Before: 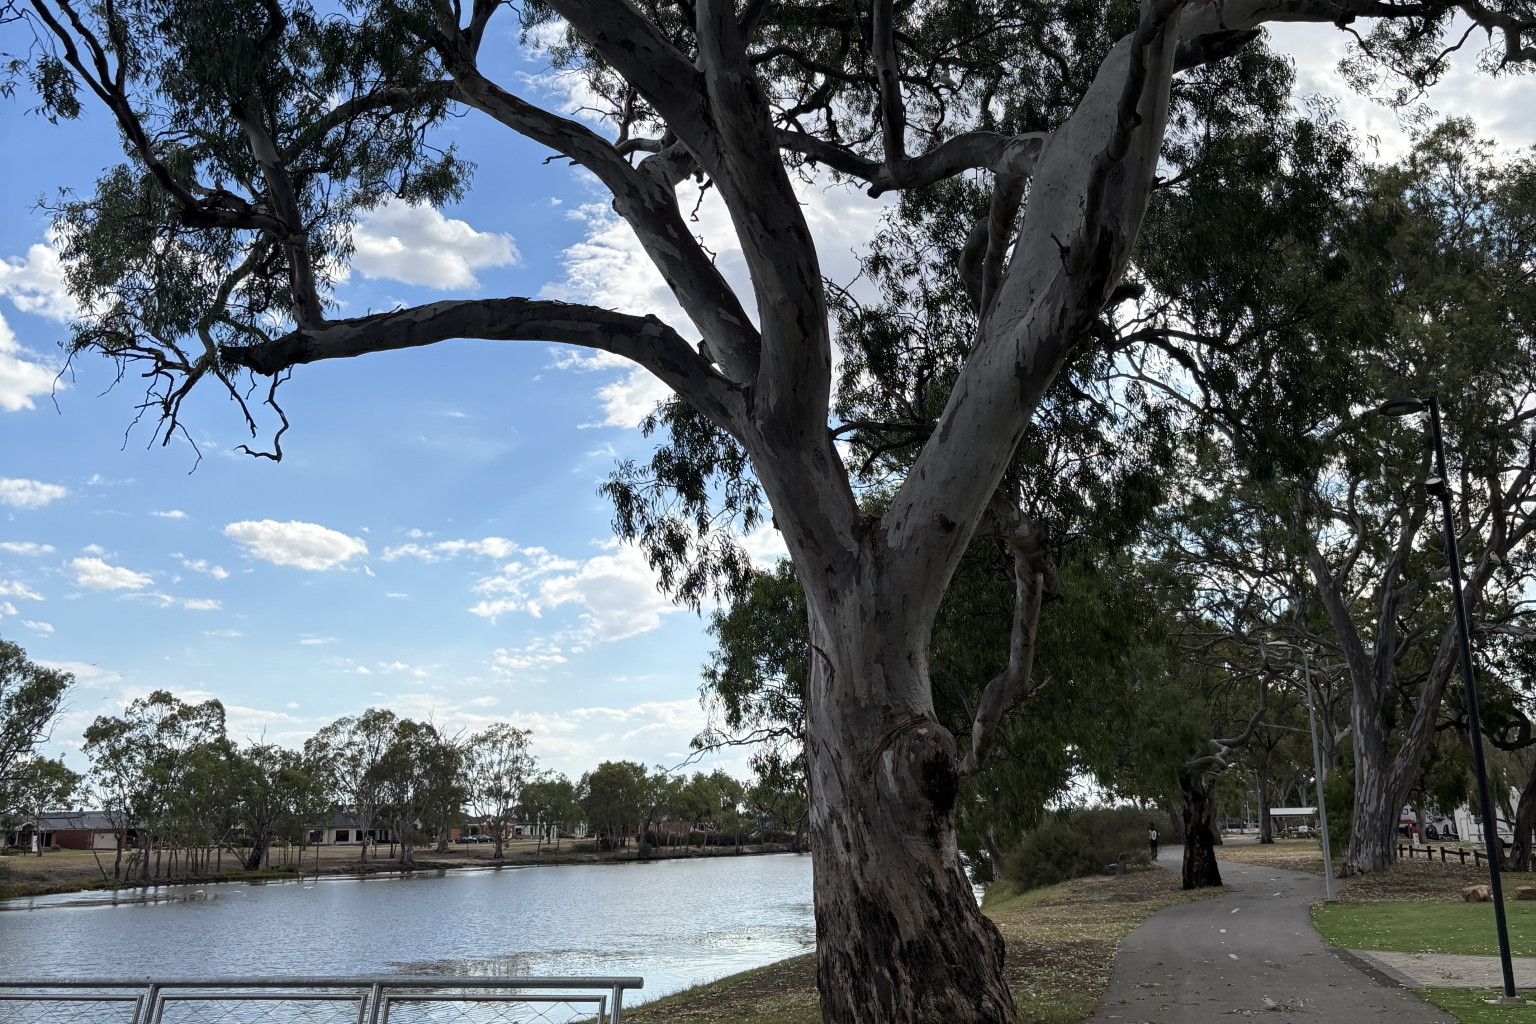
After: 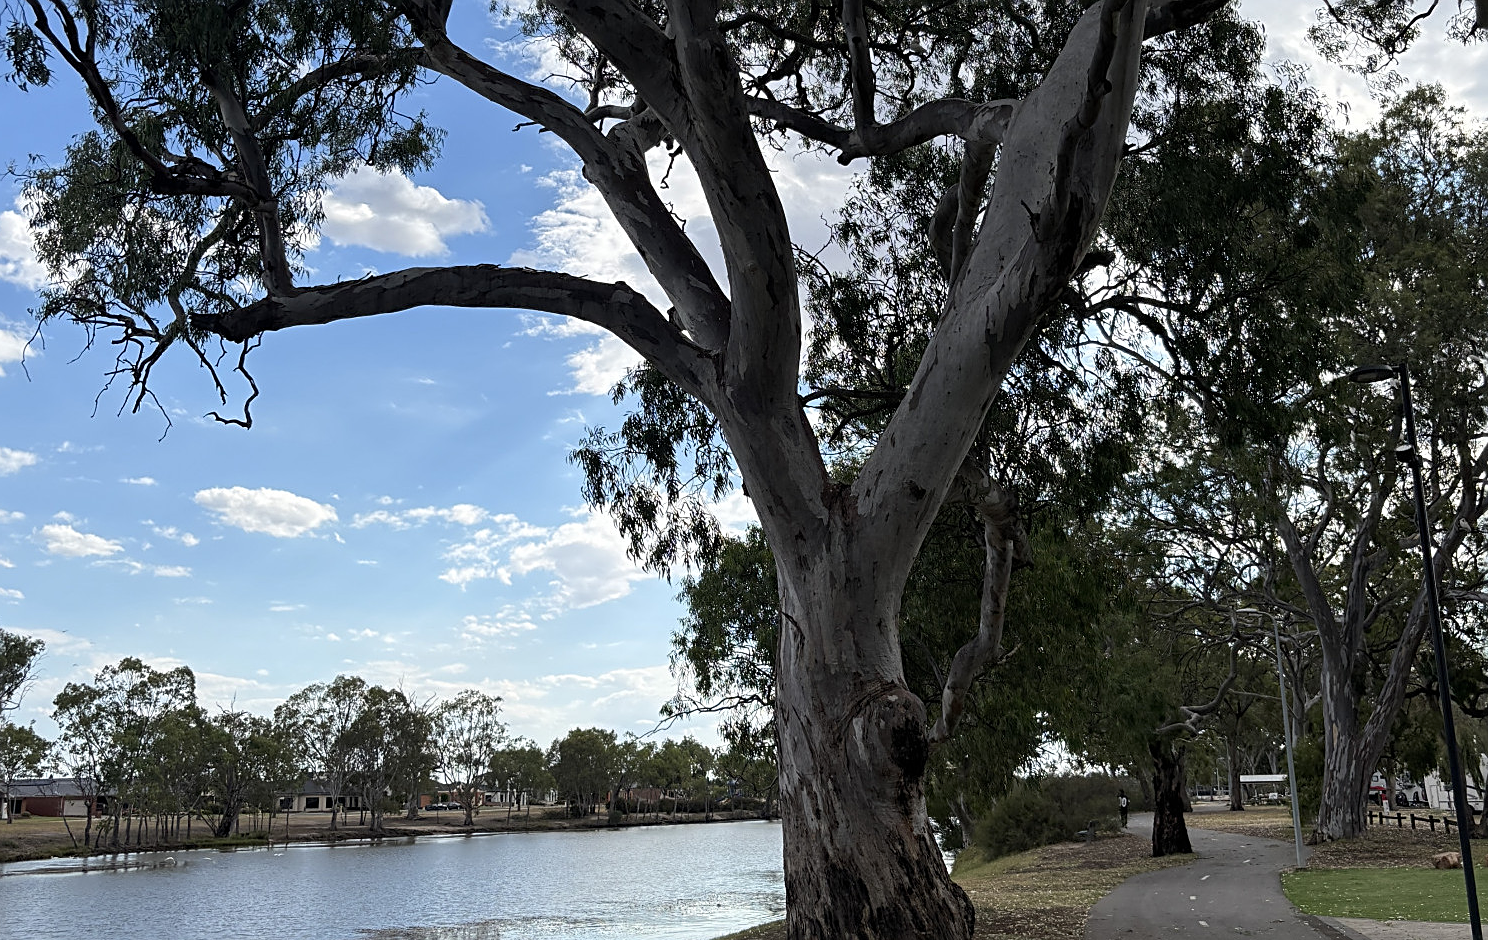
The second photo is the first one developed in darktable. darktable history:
base curve: preserve colors none
sharpen: on, module defaults
crop: left 1.964%, top 3.251%, right 1.122%, bottom 4.933%
